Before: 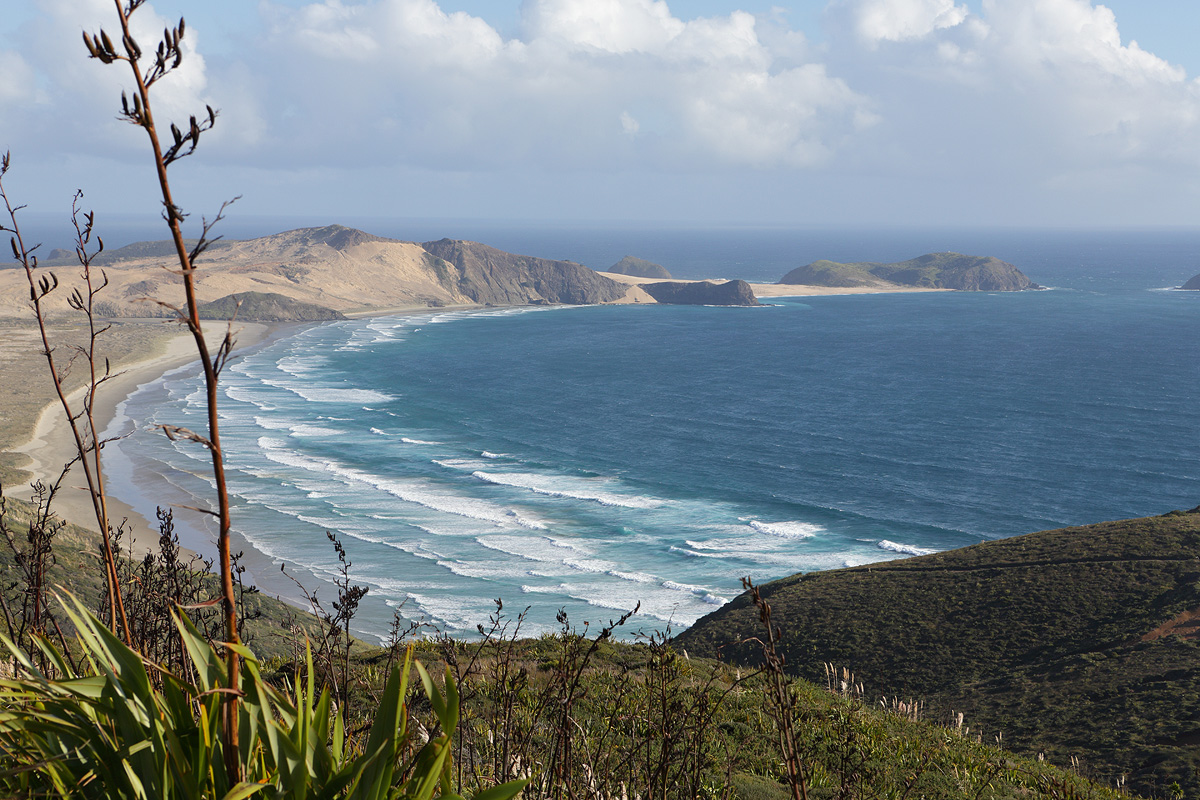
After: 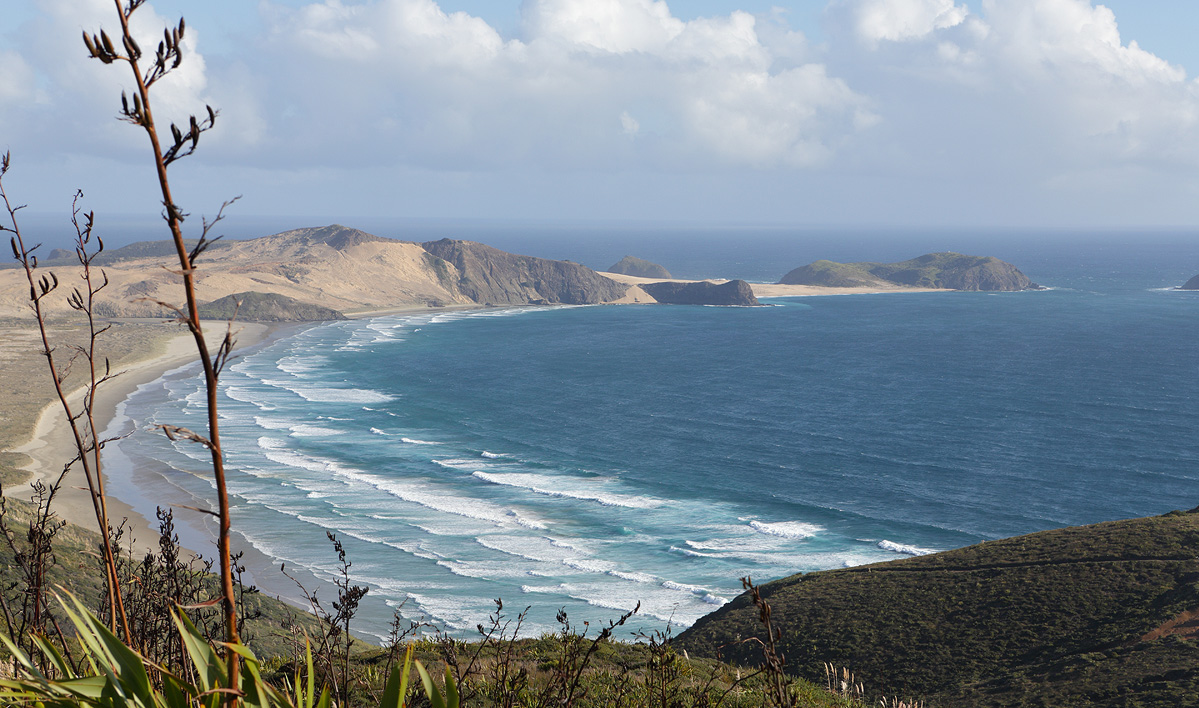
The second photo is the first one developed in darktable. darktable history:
tone equalizer: on, module defaults
crop and rotate: top 0%, bottom 11.49%
